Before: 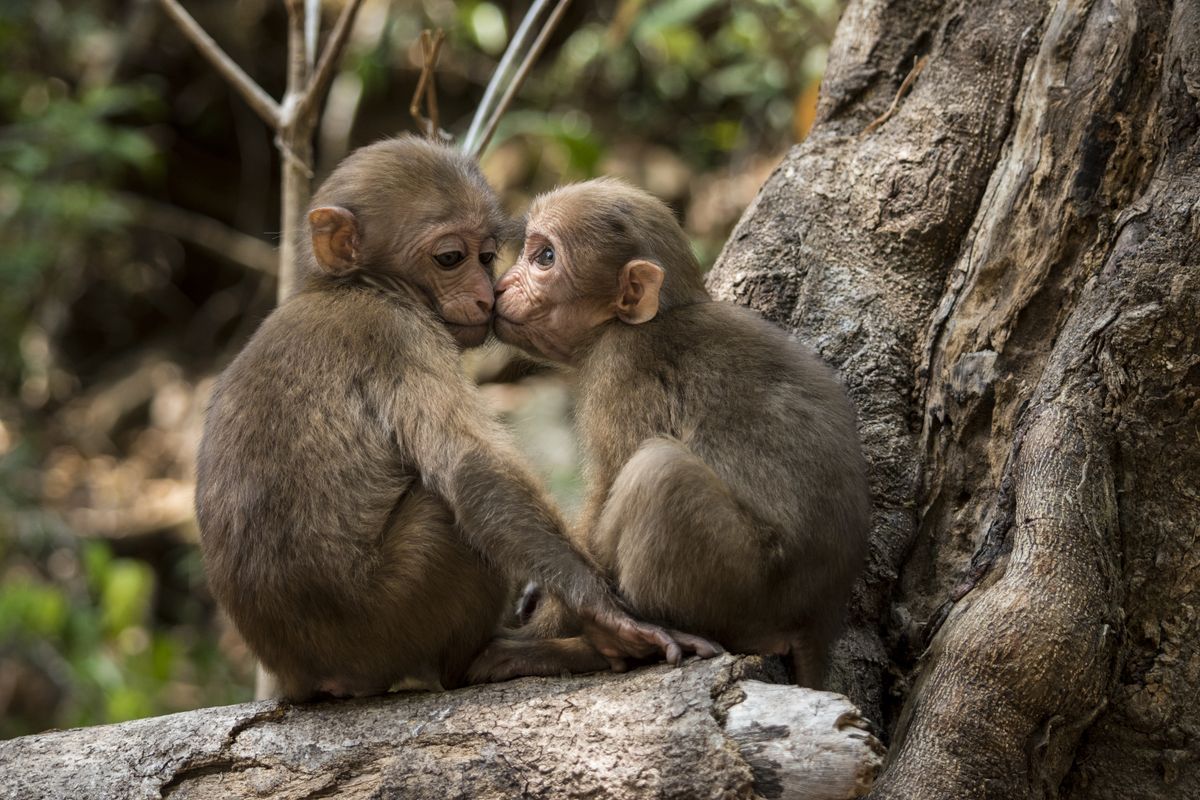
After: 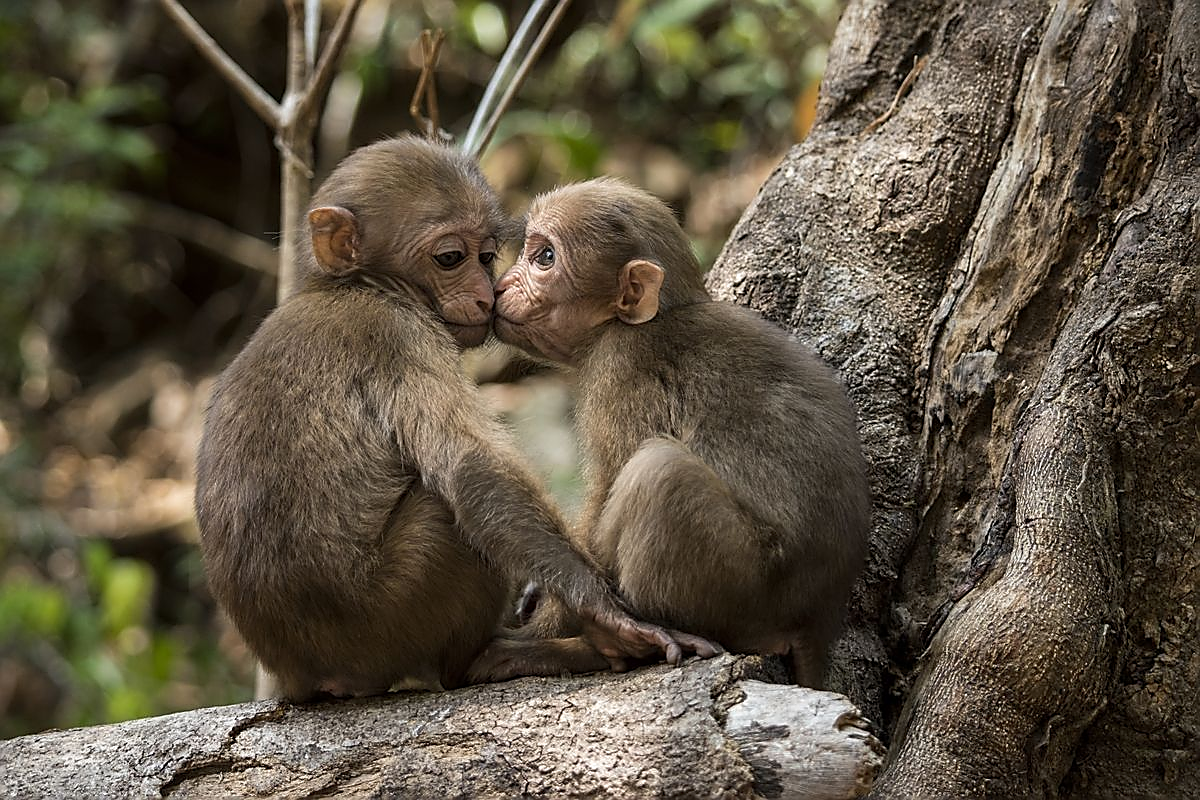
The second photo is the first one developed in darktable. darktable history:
sharpen: radius 1.4, amount 1.25, threshold 0.7
white balance: emerald 1
